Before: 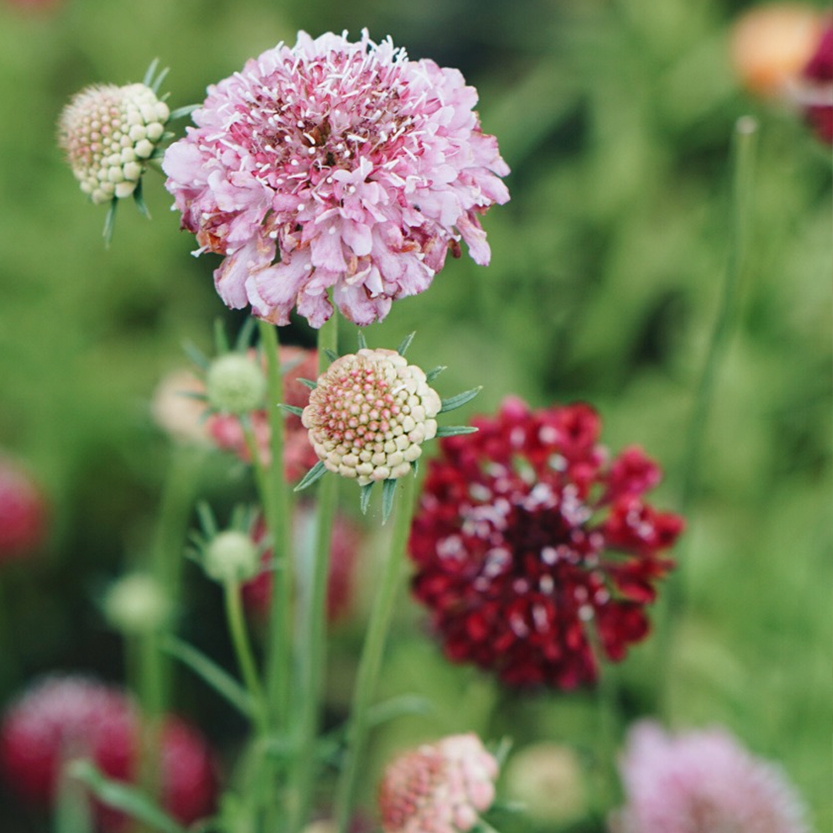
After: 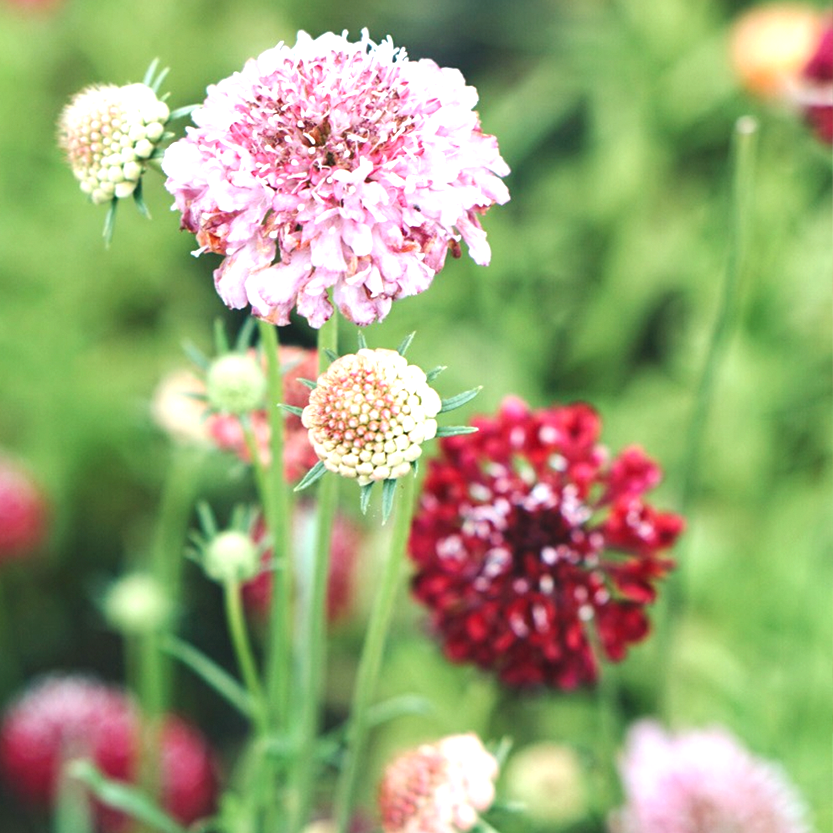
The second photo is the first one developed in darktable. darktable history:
exposure: black level correction 0, exposure 1 EV, compensate highlight preservation false
tone equalizer: on, module defaults
